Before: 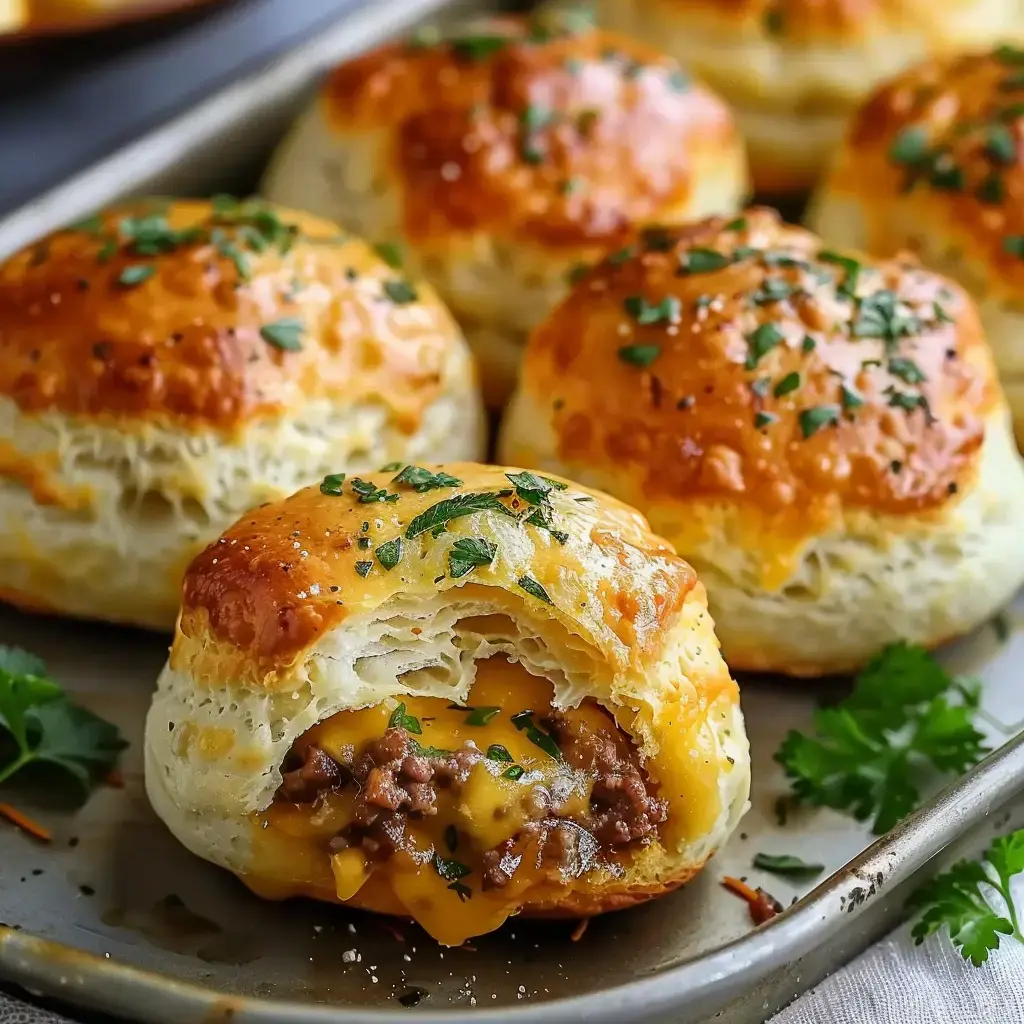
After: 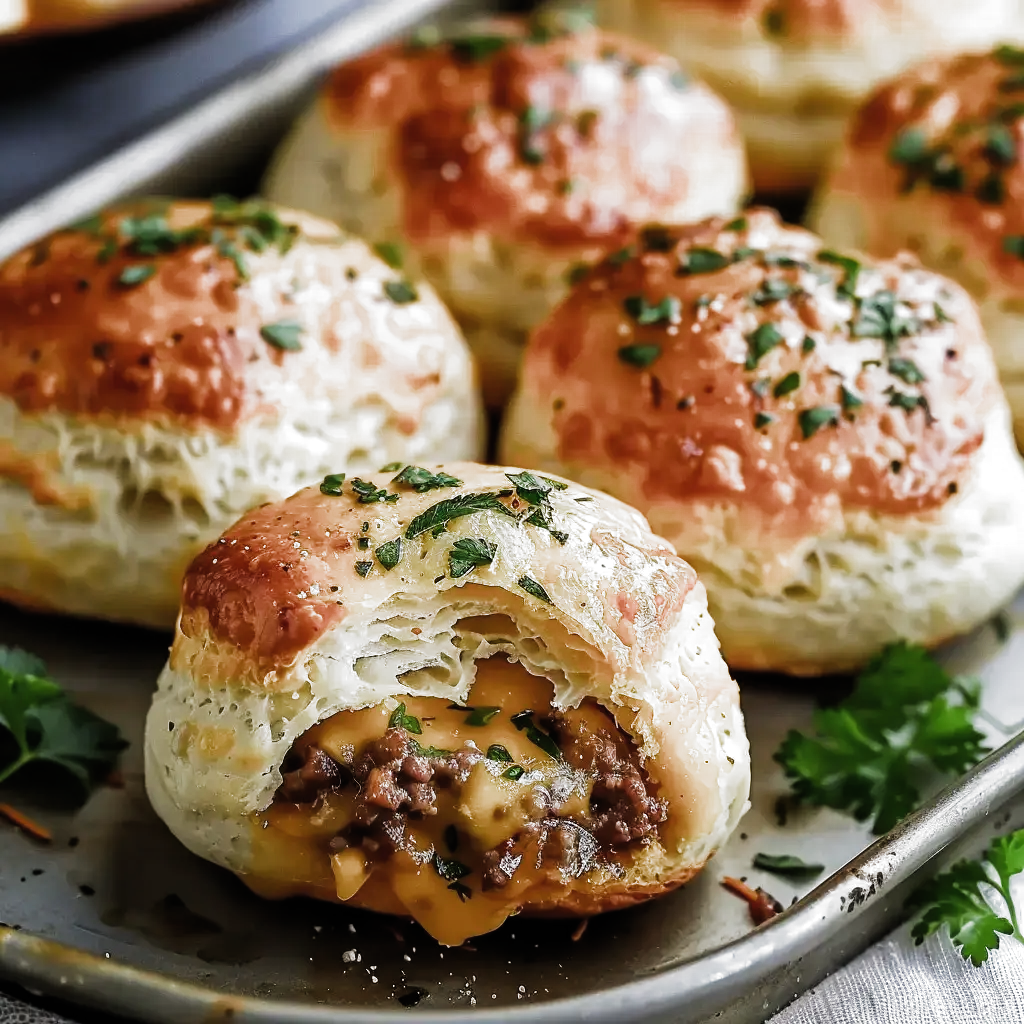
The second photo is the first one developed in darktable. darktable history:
filmic rgb: black relative exposure -7.97 EV, white relative exposure 2.2 EV, hardness 6.96, color science v5 (2021), contrast in shadows safe, contrast in highlights safe
